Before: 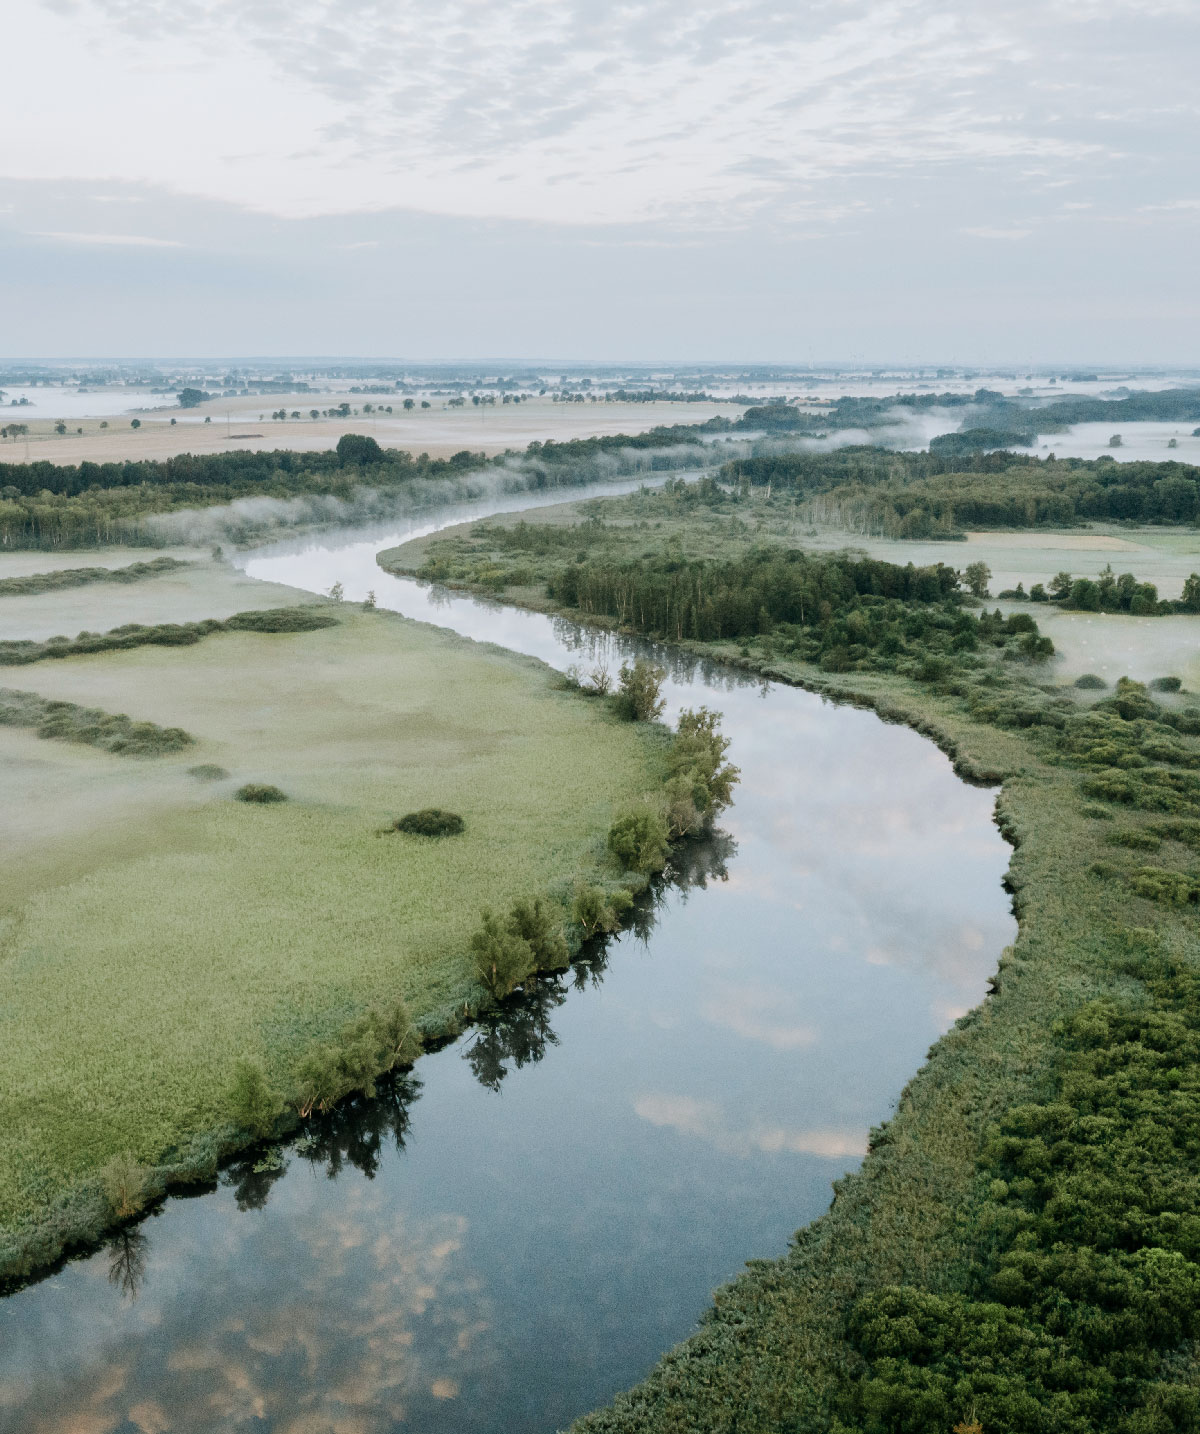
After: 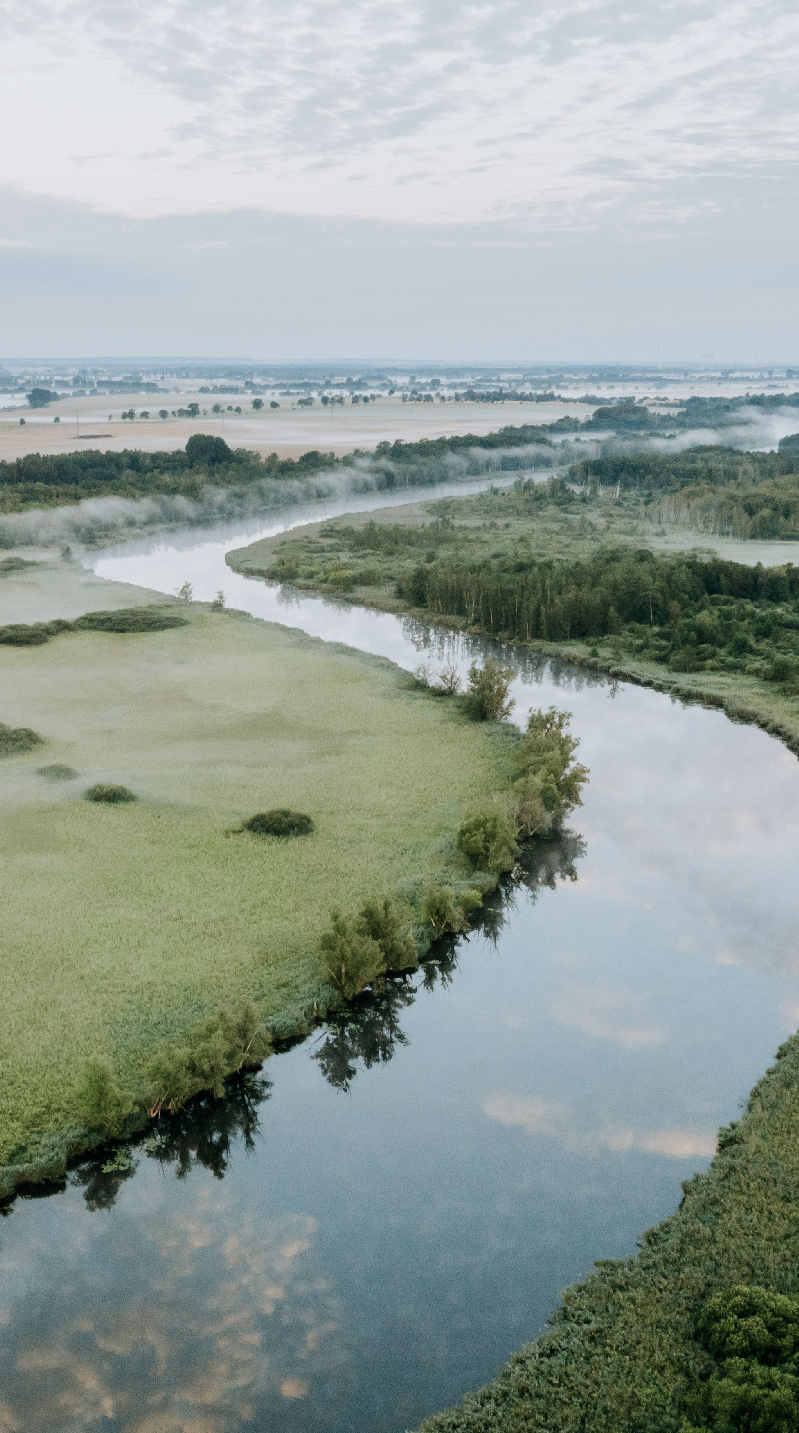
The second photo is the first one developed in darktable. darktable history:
shadows and highlights: shadows 20.18, highlights -20.77, soften with gaussian
crop and rotate: left 12.66%, right 20.695%
